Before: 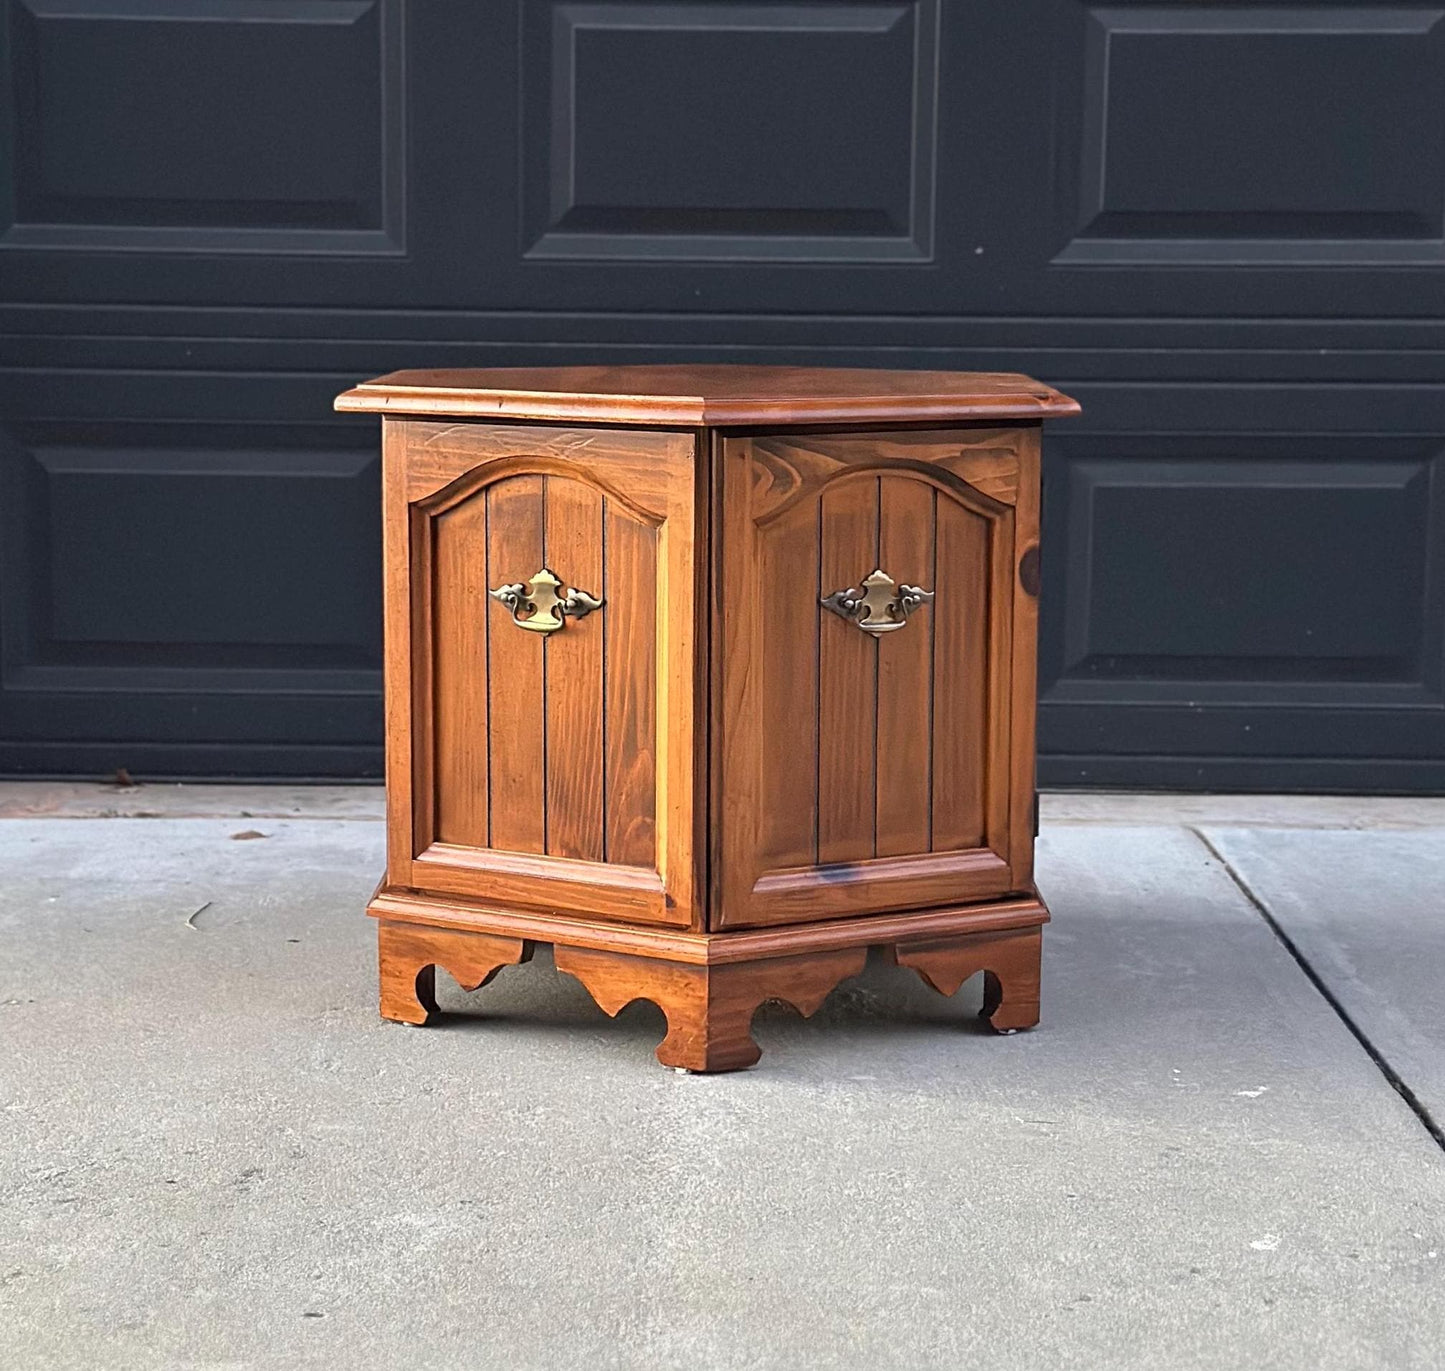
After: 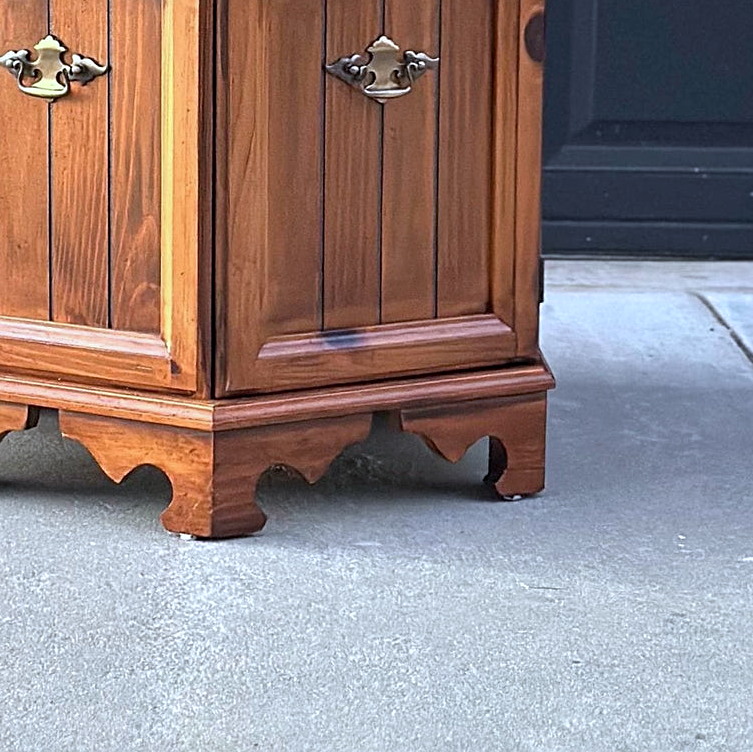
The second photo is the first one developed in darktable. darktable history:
local contrast: highlights 100%, shadows 103%, detail 119%, midtone range 0.2
crop: left 34.271%, top 38.972%, right 13.585%, bottom 5.168%
sharpen: amount 0.216
tone equalizer: -8 EV -0.586 EV
color calibration: x 0.372, y 0.386, temperature 4284.15 K
